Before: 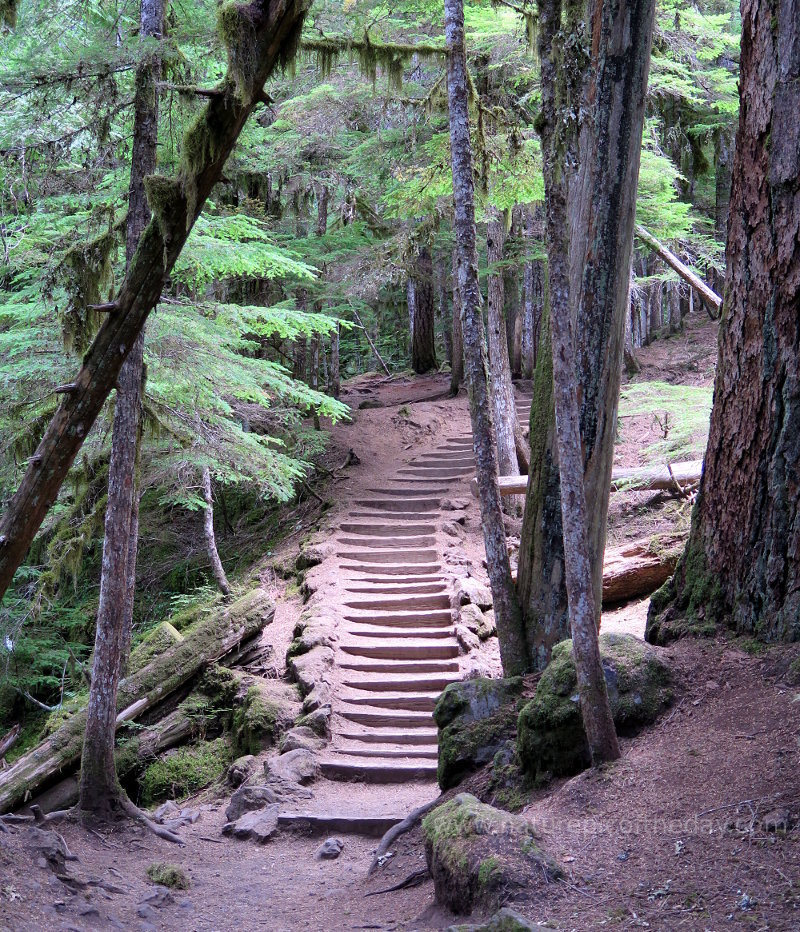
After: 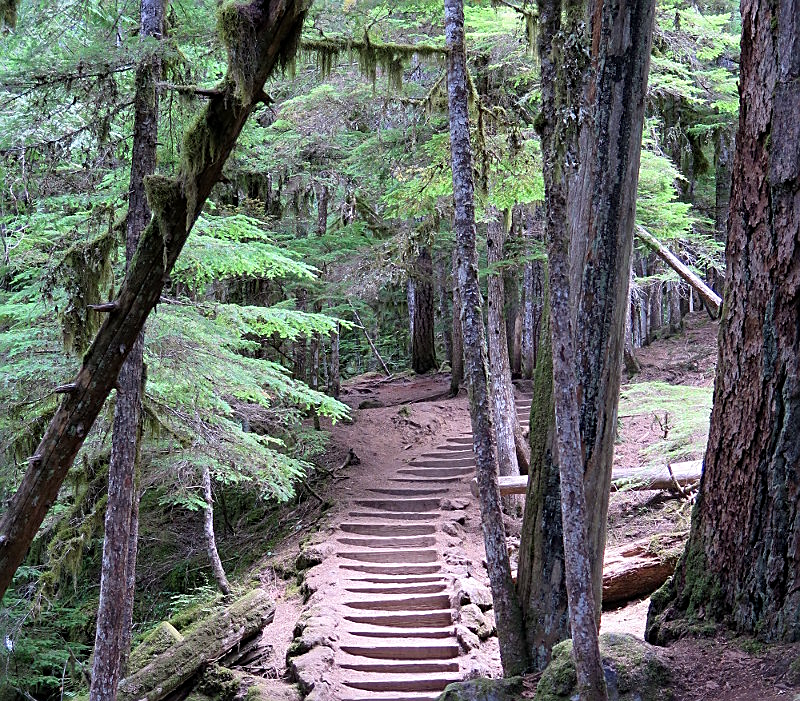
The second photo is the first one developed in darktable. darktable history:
sharpen: on, module defaults
crop: bottom 24.785%
